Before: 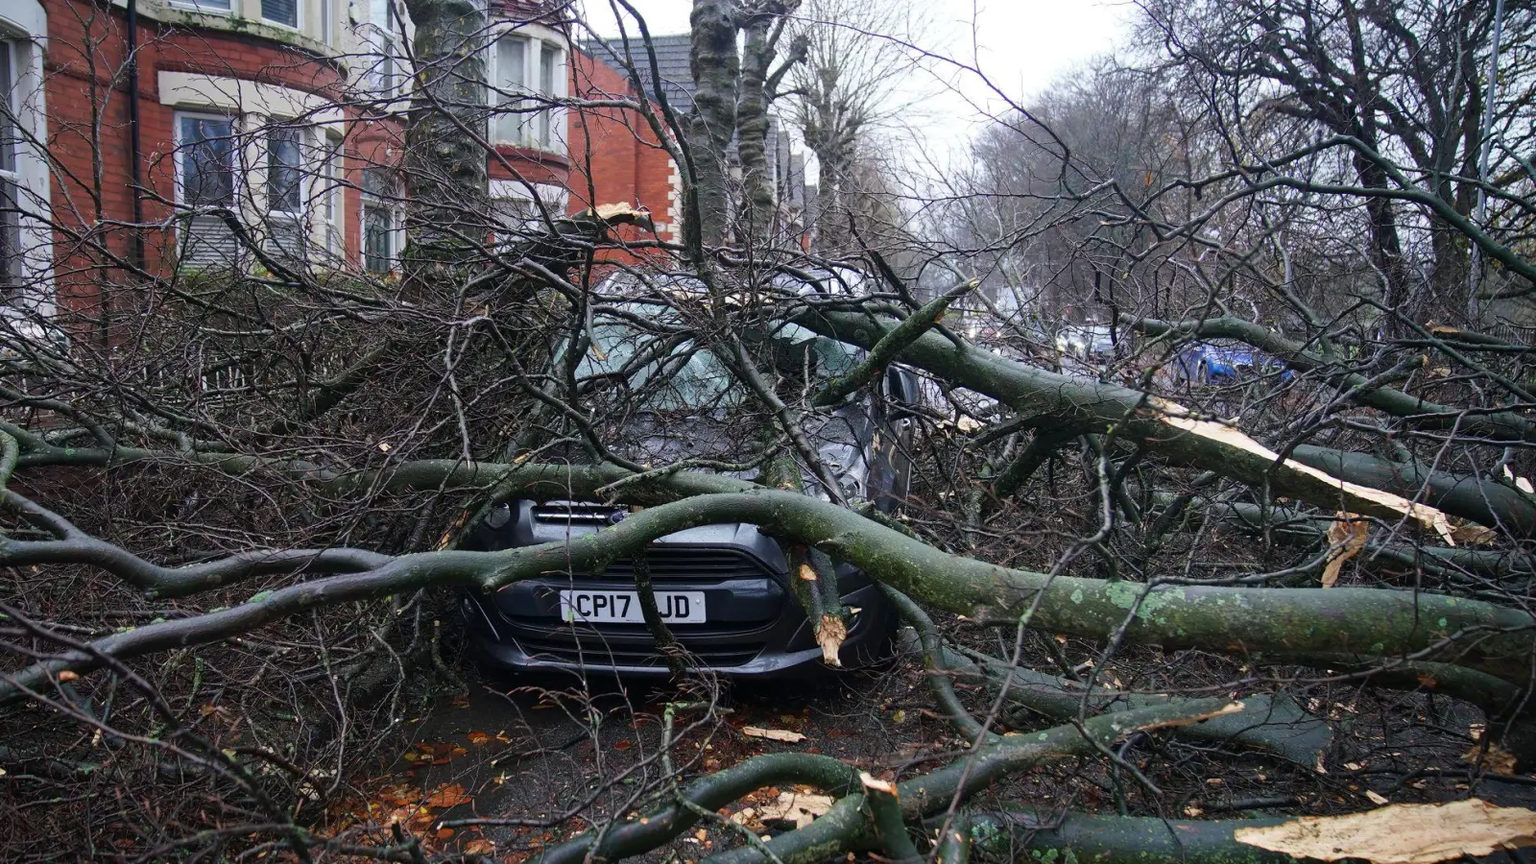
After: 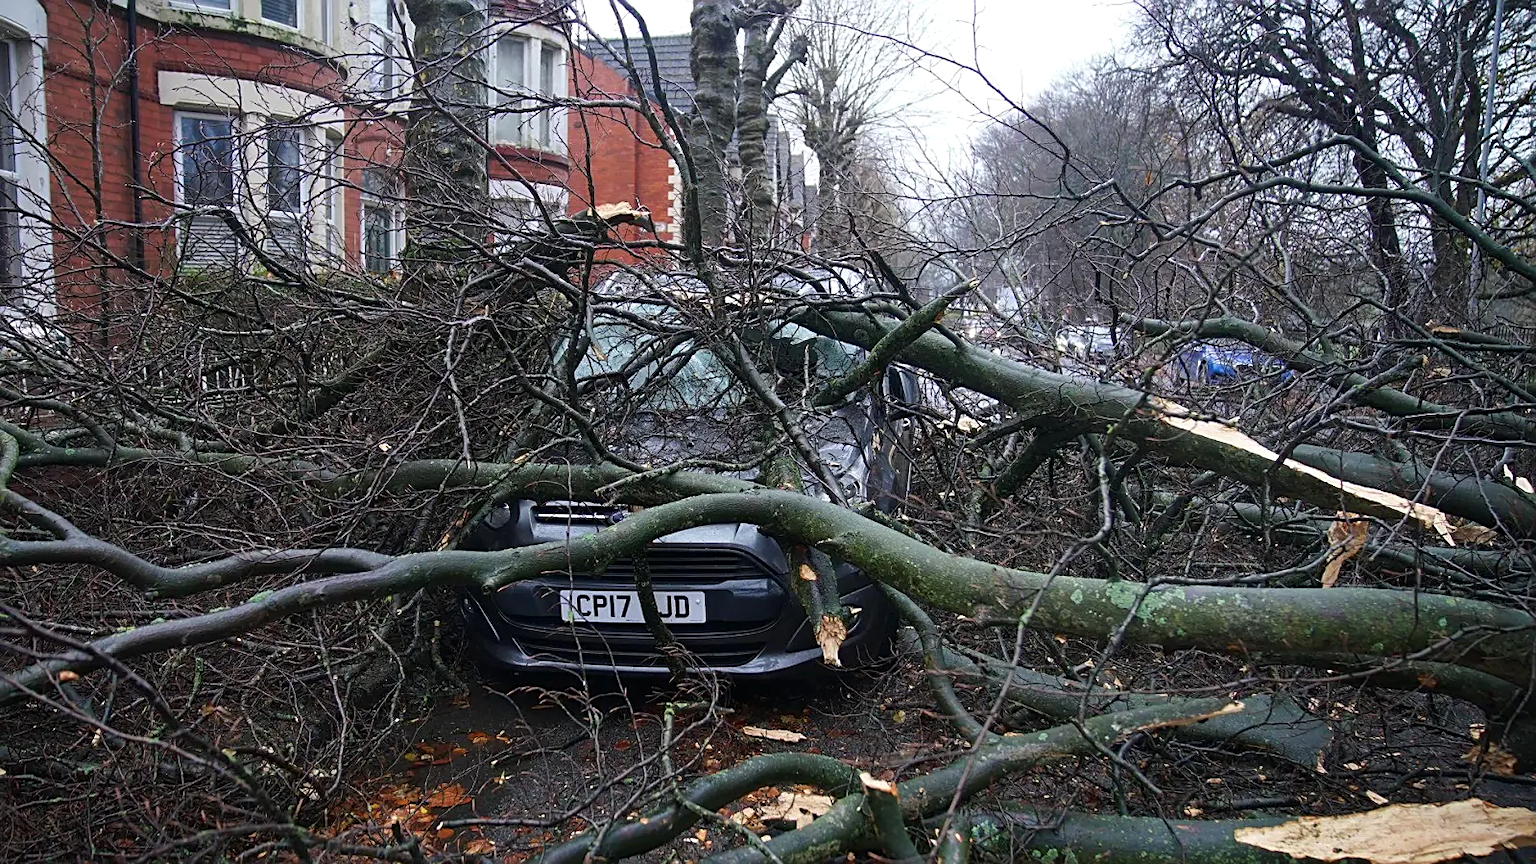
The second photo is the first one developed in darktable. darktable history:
sharpen: on, module defaults
exposure: exposure 0.078 EV, compensate exposure bias true, compensate highlight preservation false
